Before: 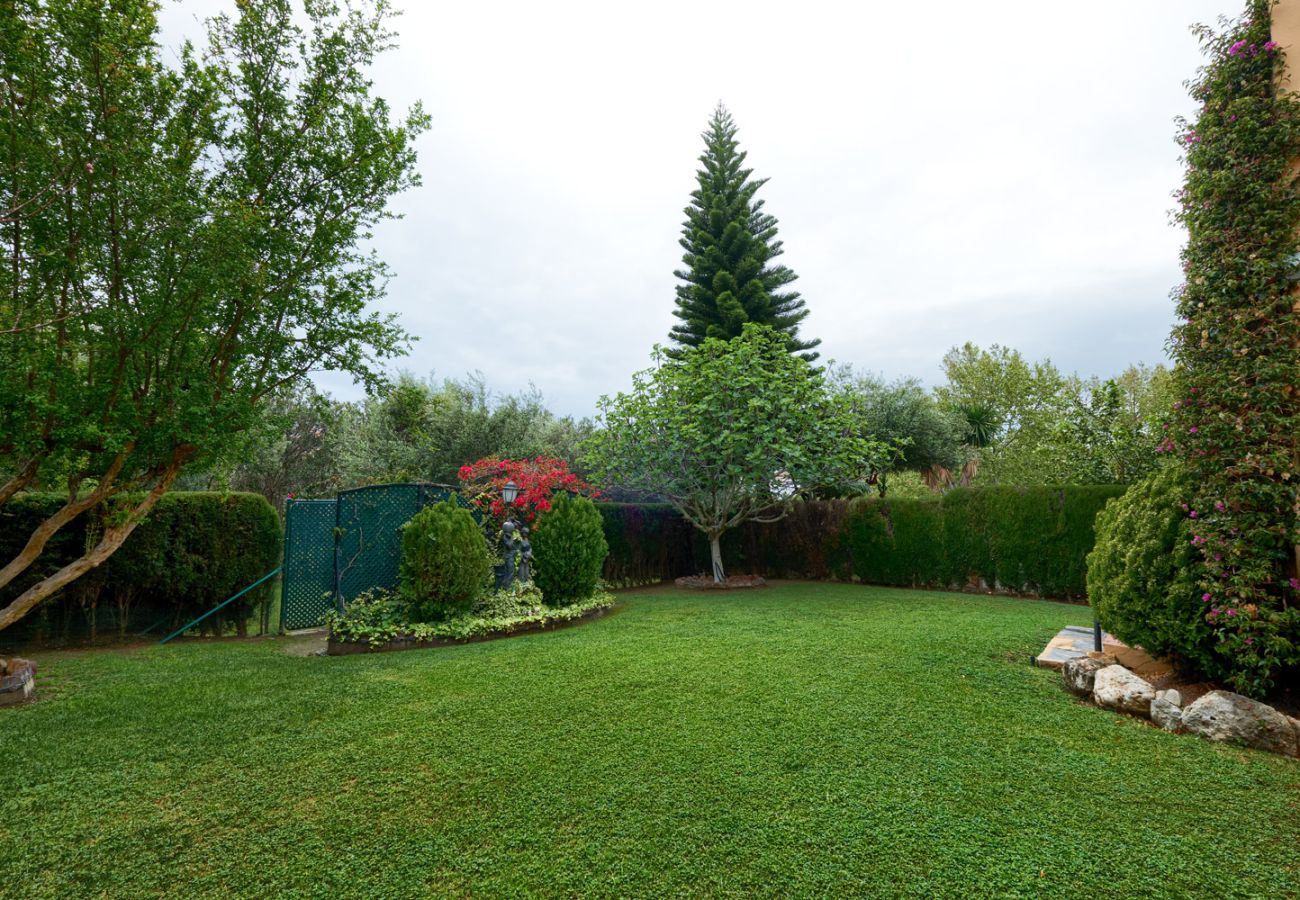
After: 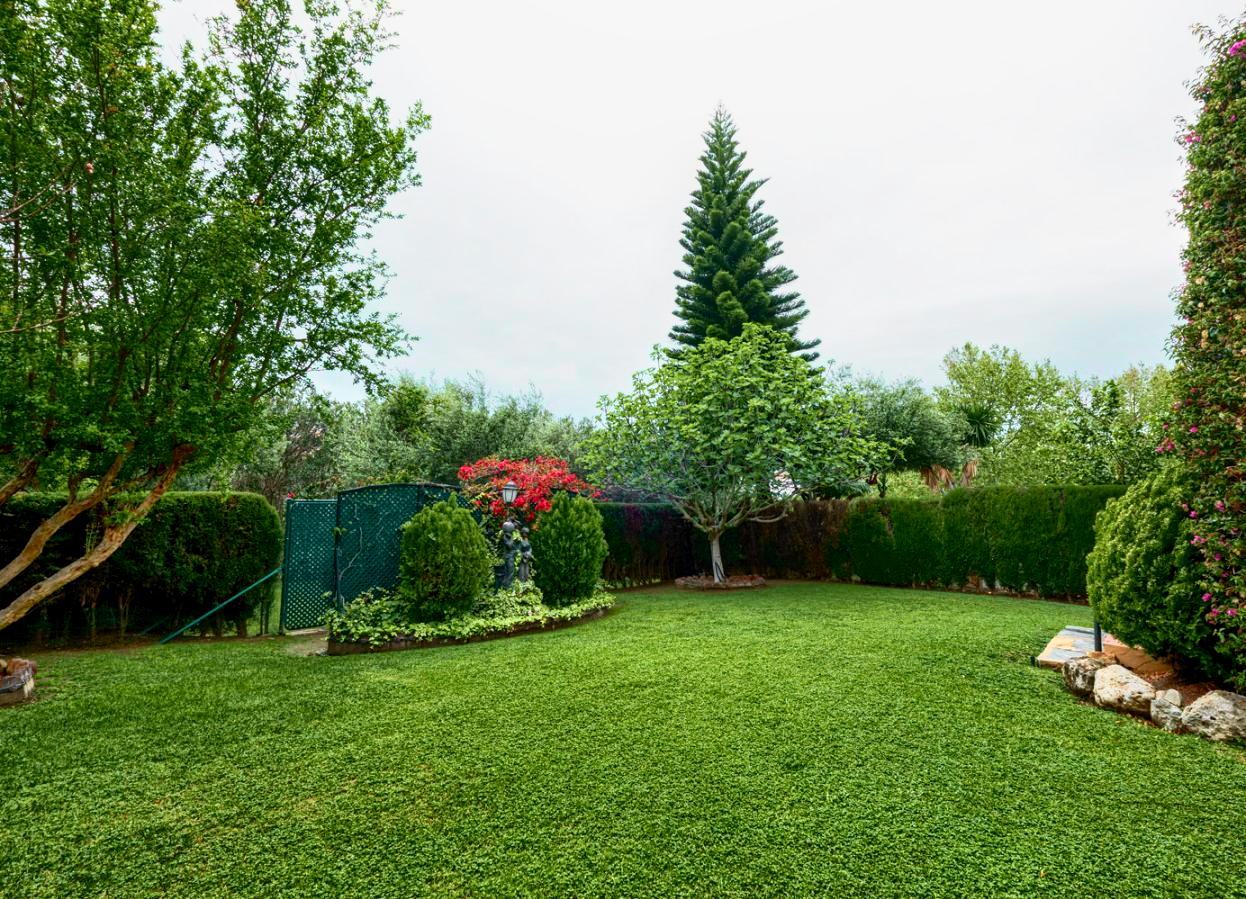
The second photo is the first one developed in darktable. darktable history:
crop: right 4.126%, bottom 0.031%
tone curve: curves: ch0 [(0, 0) (0.131, 0.116) (0.316, 0.345) (0.501, 0.584) (0.629, 0.732) (0.812, 0.888) (1, 0.974)]; ch1 [(0, 0) (0.366, 0.367) (0.475, 0.453) (0.494, 0.497) (0.504, 0.503) (0.553, 0.584) (1, 1)]; ch2 [(0, 0) (0.333, 0.346) (0.375, 0.375) (0.424, 0.43) (0.476, 0.492) (0.502, 0.501) (0.533, 0.556) (0.566, 0.599) (0.614, 0.653) (1, 1)], color space Lab, independent channels, preserve colors none
local contrast: on, module defaults
